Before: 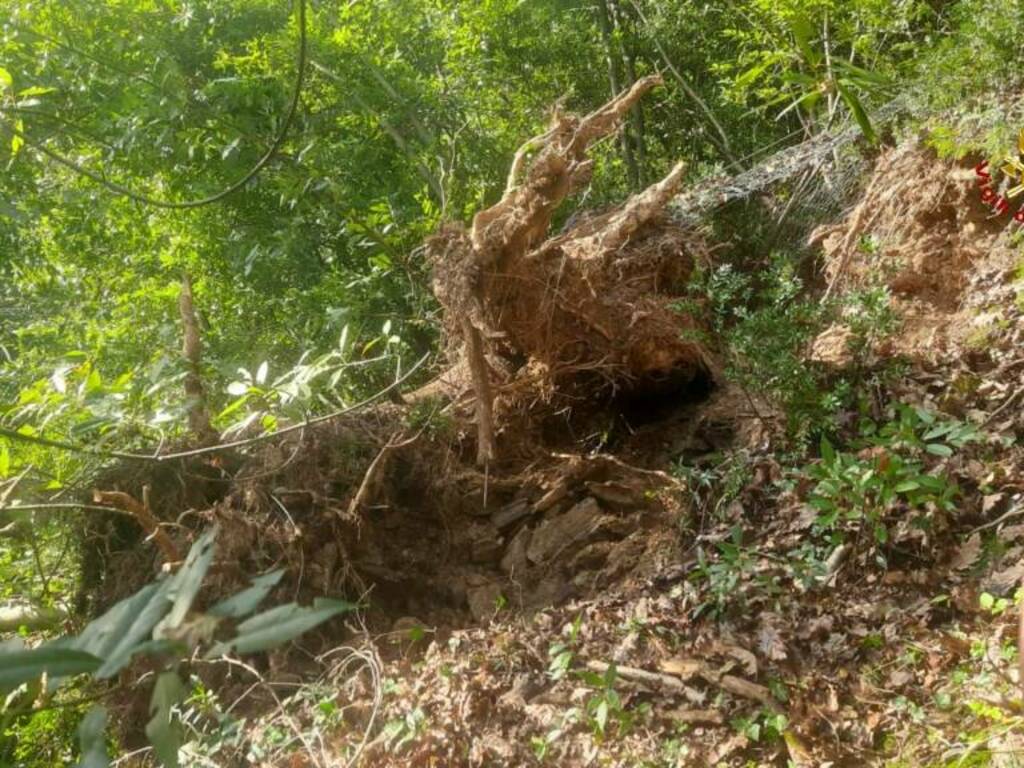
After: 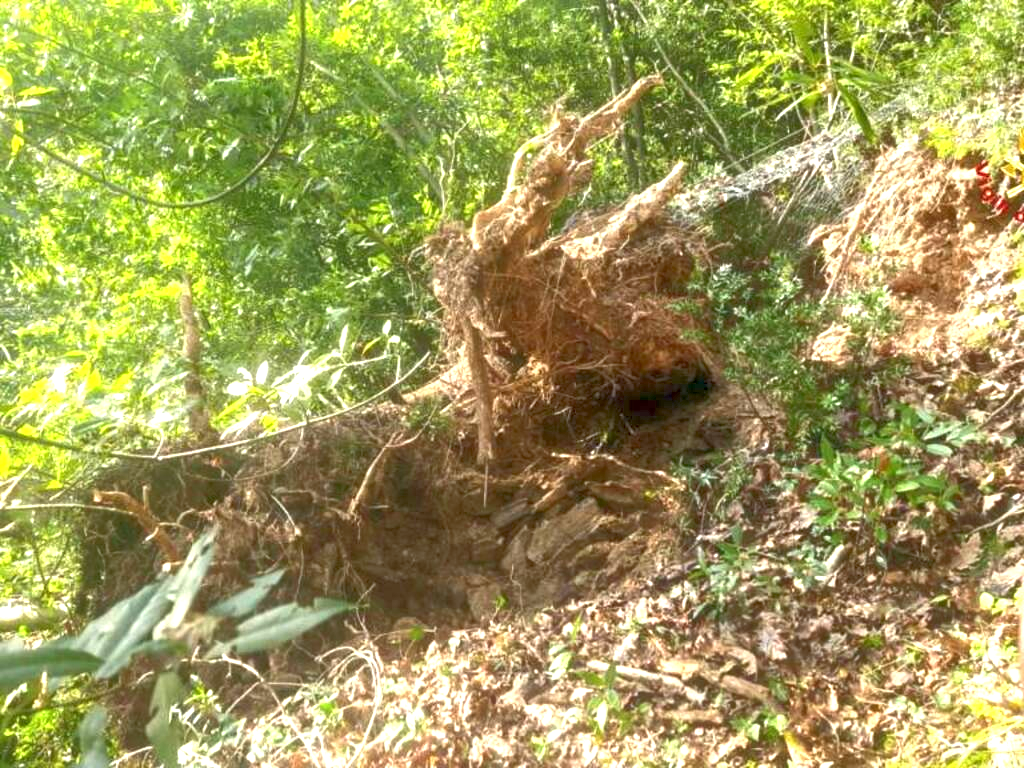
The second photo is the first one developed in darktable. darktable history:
exposure: black level correction 0, exposure 1.2 EV, compensate highlight preservation false
local contrast: highlights 100%, shadows 100%, detail 120%, midtone range 0.2
rgb curve: curves: ch0 [(0, 0) (0.072, 0.166) (0.217, 0.293) (0.414, 0.42) (1, 1)], compensate middle gray true, preserve colors basic power
